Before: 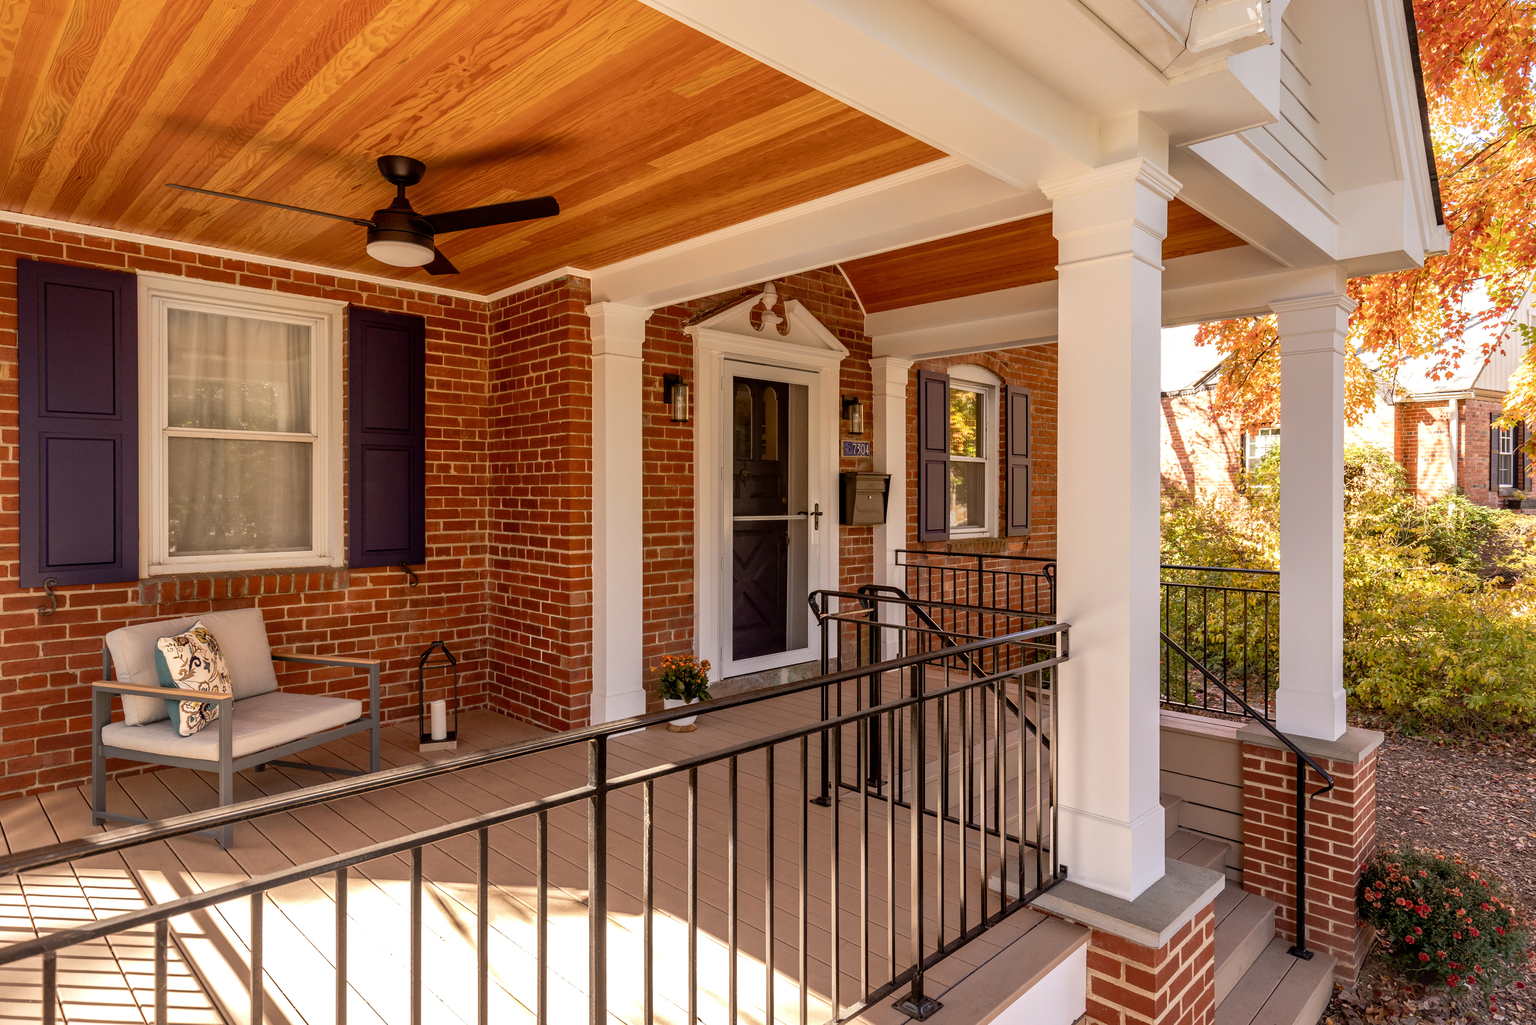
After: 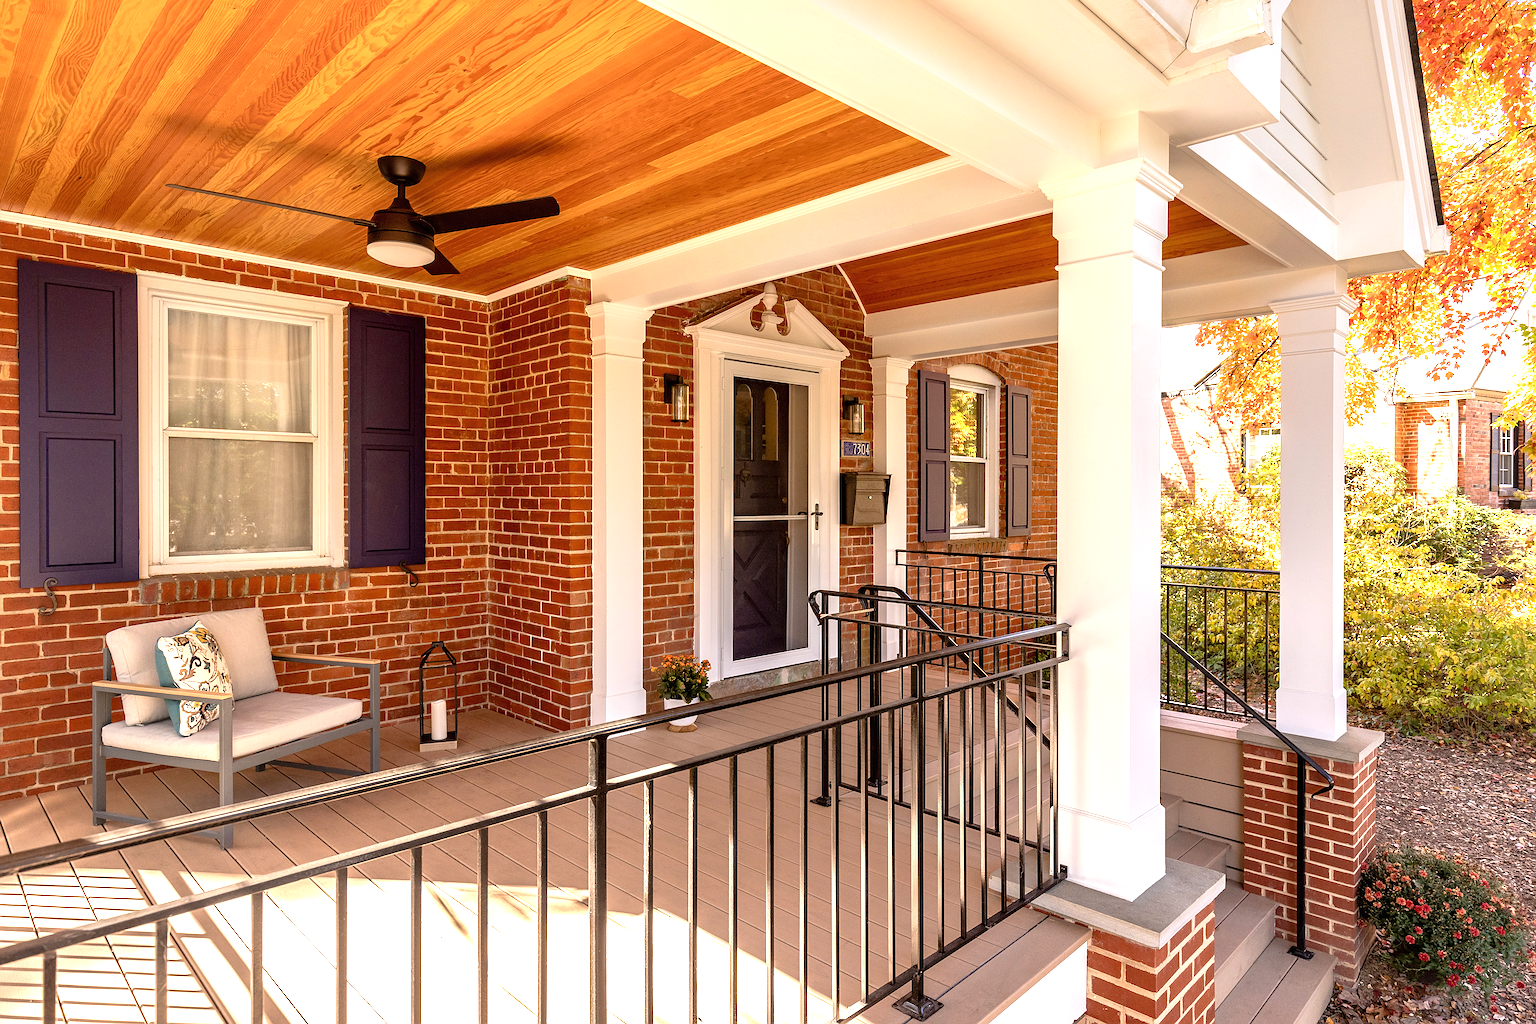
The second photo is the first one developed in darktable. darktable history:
white balance: red 0.986, blue 1.01
exposure: black level correction 0, exposure 0.9 EV, compensate highlight preservation false
sharpen: radius 1.967
